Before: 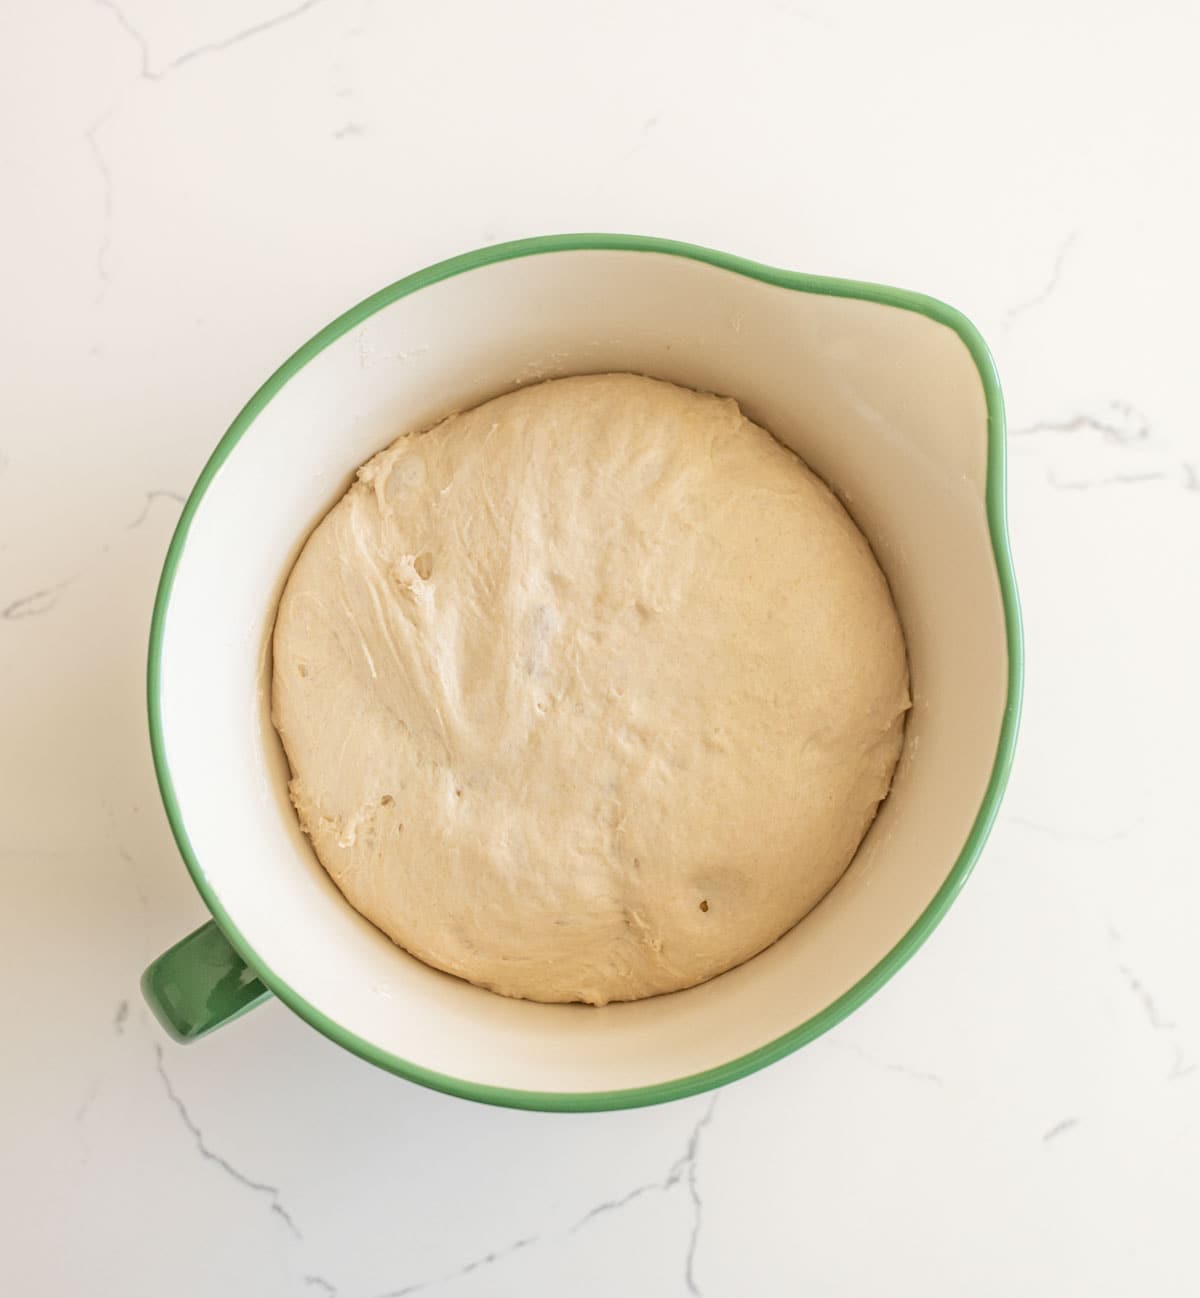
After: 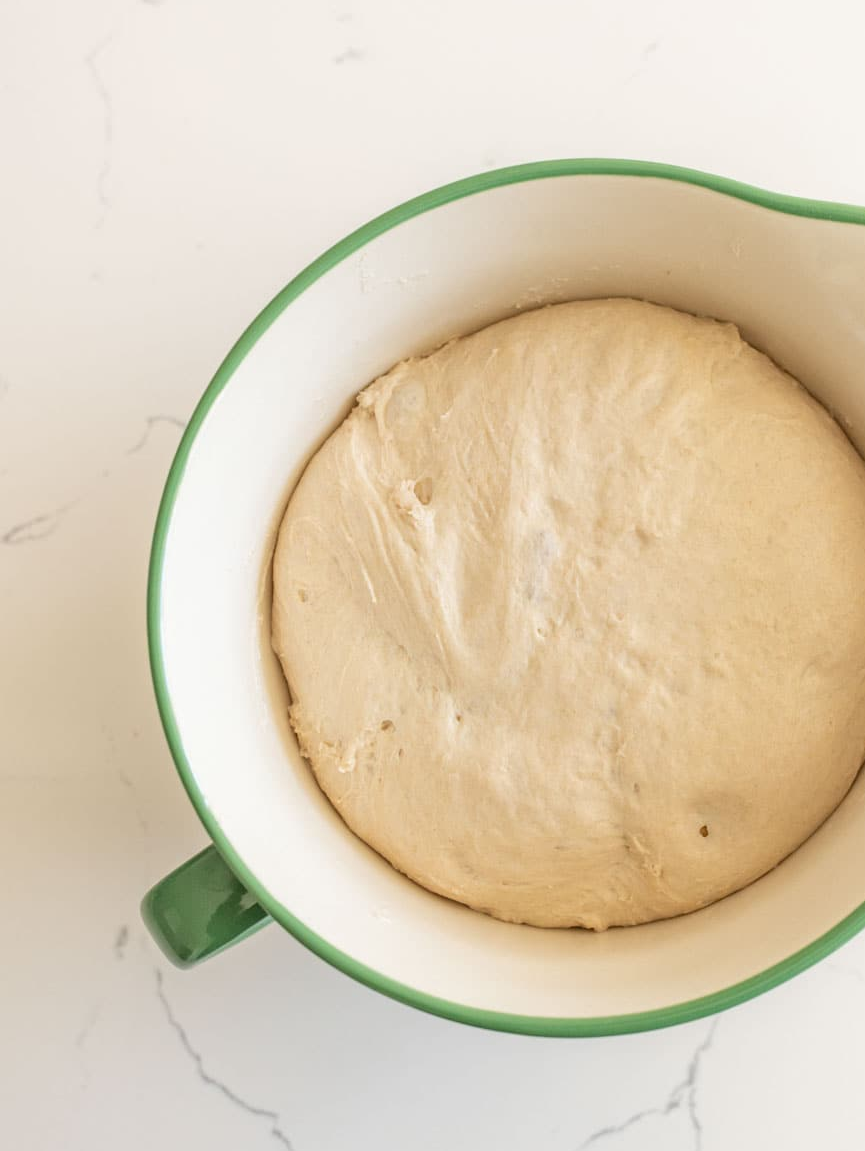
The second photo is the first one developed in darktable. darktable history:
crop: top 5.789%, right 27.848%, bottom 5.524%
